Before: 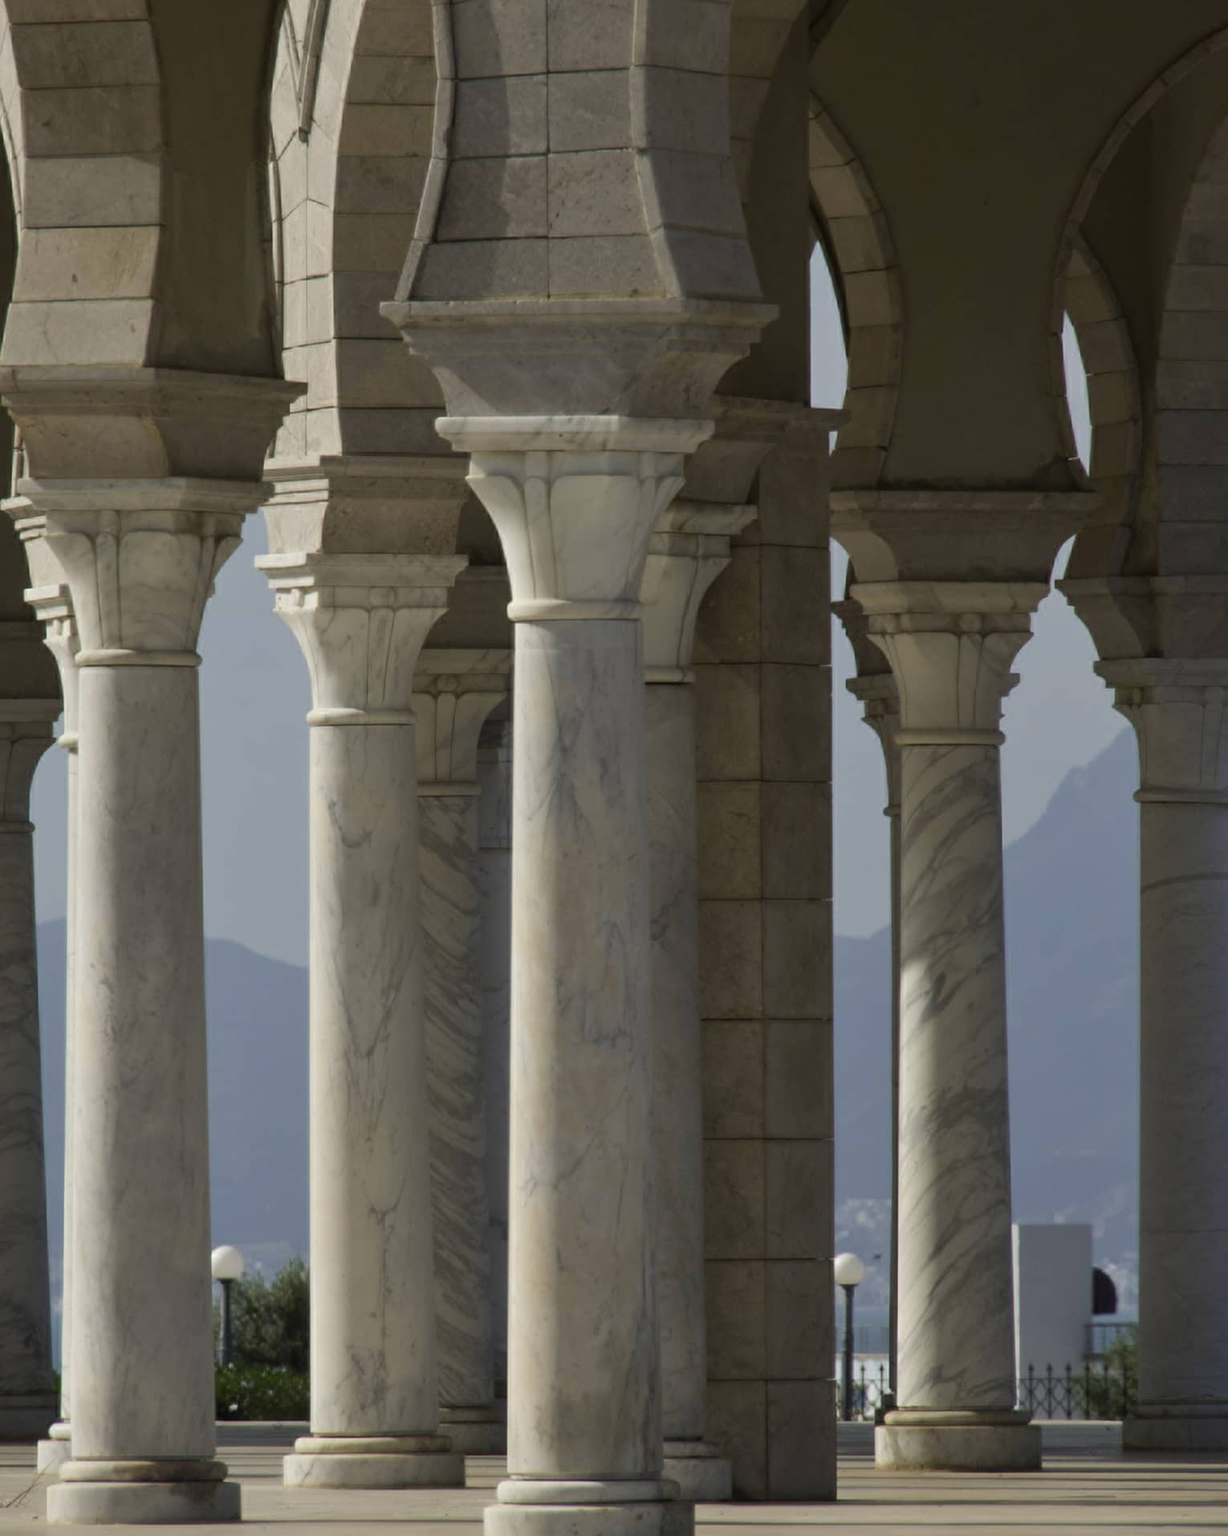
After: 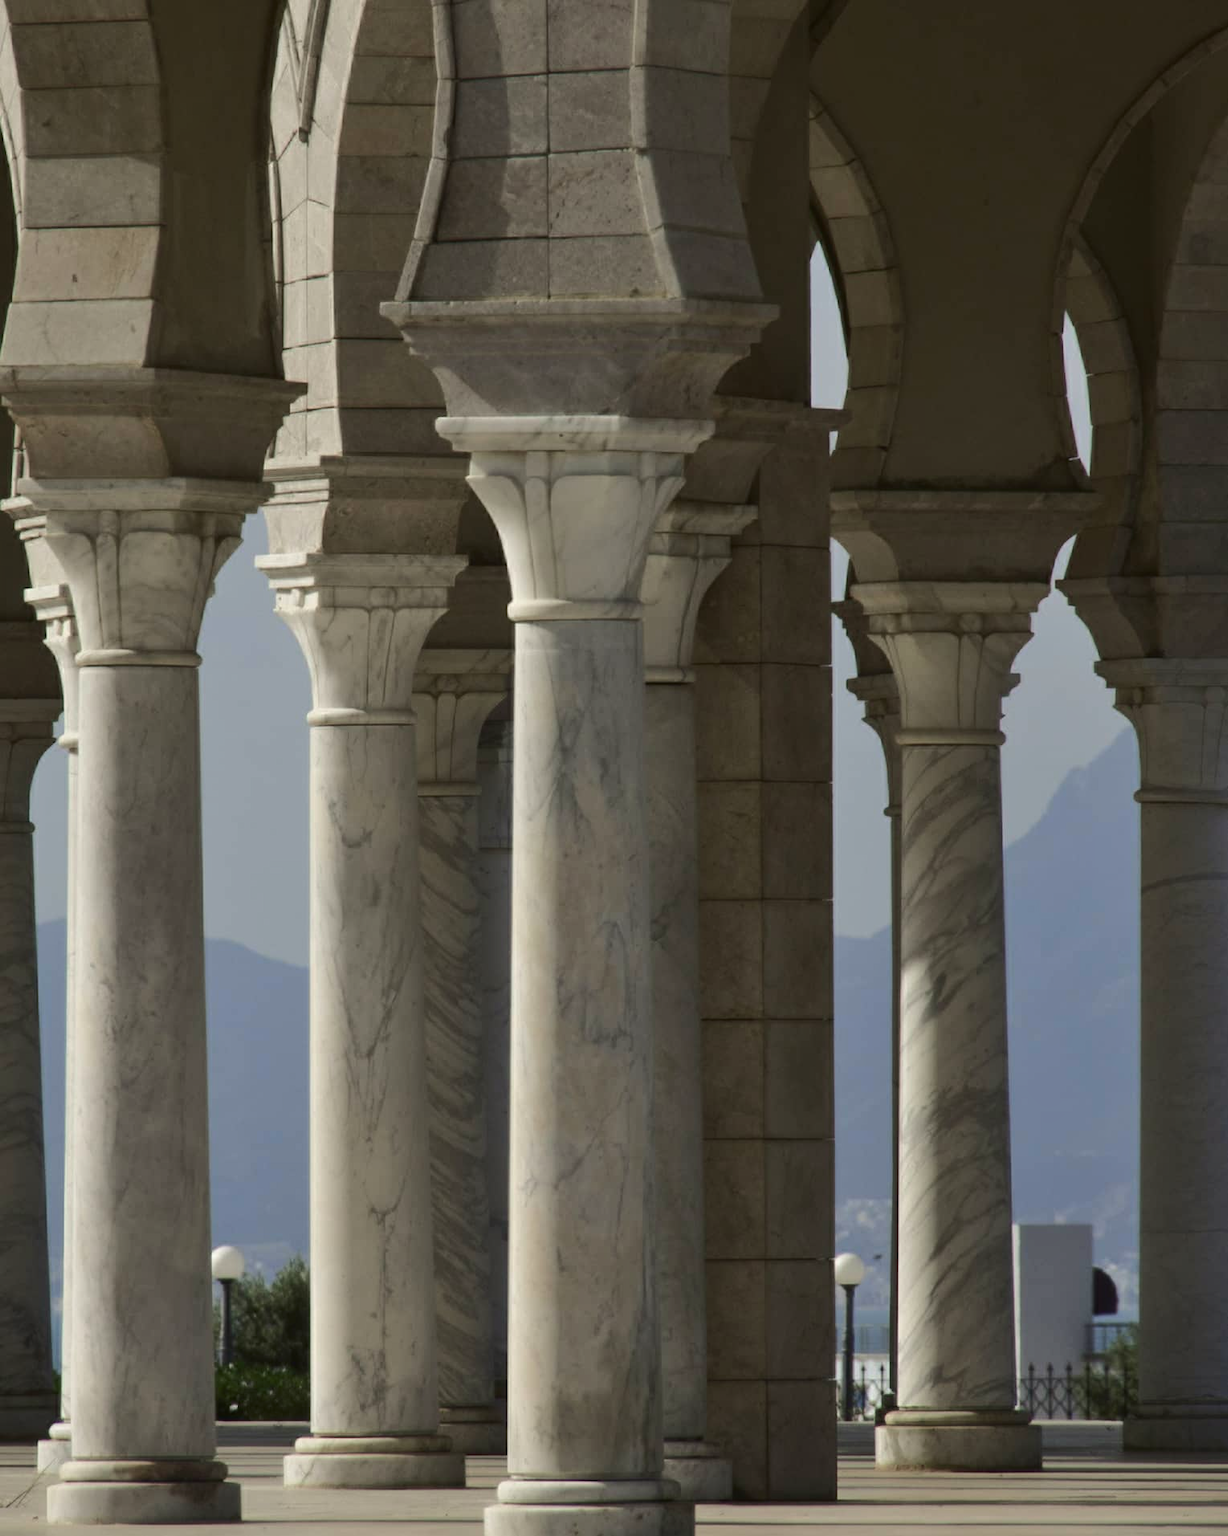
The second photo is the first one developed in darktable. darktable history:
color zones: curves: ch1 [(0, 0.469) (0.01, 0.469) (0.12, 0.446) (0.248, 0.469) (0.5, 0.5) (0.748, 0.5) (0.99, 0.469) (1, 0.469)]
tone curve: curves: ch0 [(0, 0.021) (0.059, 0.053) (0.212, 0.18) (0.337, 0.304) (0.495, 0.505) (0.725, 0.731) (0.89, 0.919) (1, 1)]; ch1 [(0, 0) (0.094, 0.081) (0.311, 0.282) (0.421, 0.417) (0.479, 0.475) (0.54, 0.55) (0.615, 0.65) (0.683, 0.688) (1, 1)]; ch2 [(0, 0) (0.257, 0.217) (0.44, 0.431) (0.498, 0.507) (0.603, 0.598) (1, 1)], color space Lab, independent channels, preserve colors none
shadows and highlights: shadows 31.41, highlights 1.37, soften with gaussian
